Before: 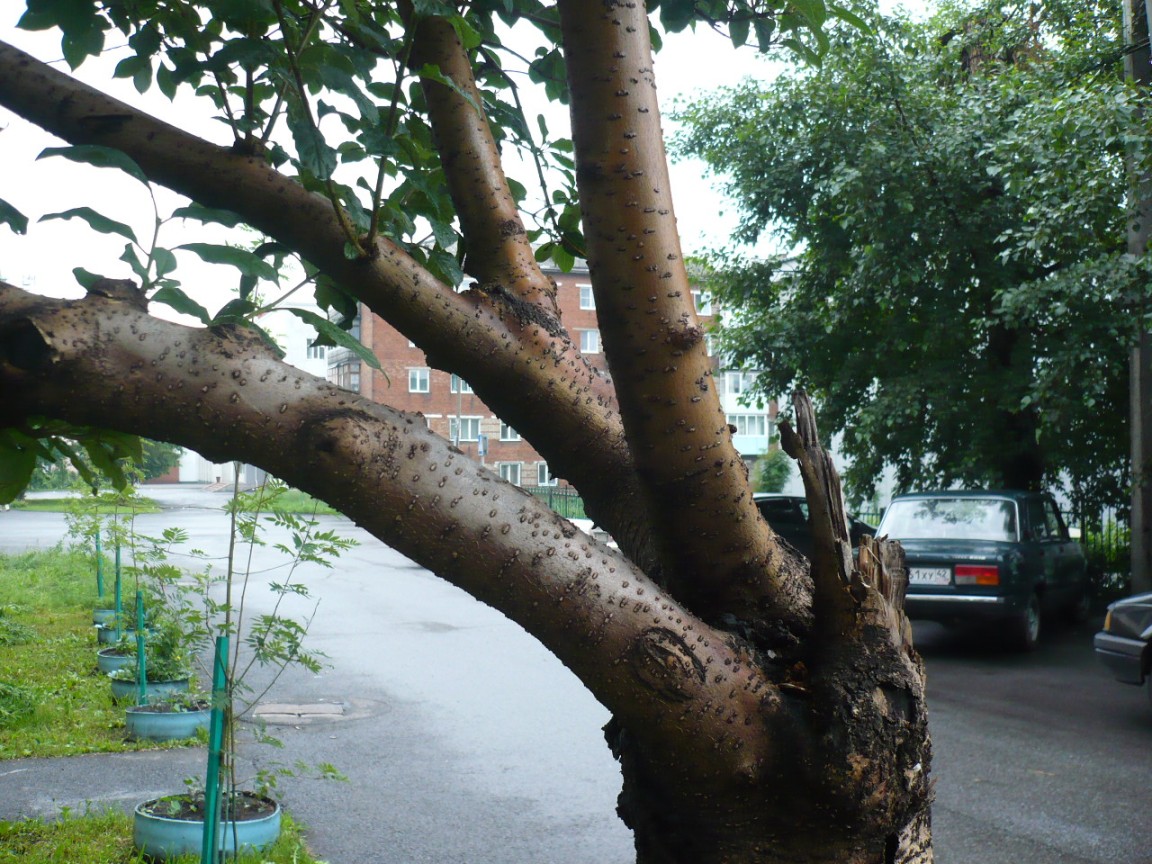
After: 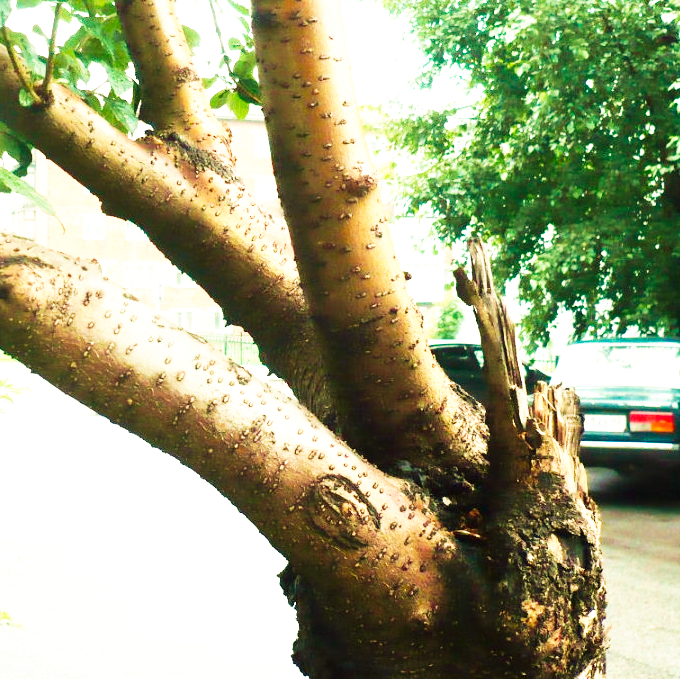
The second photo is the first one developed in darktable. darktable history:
base curve: curves: ch0 [(0, 0) (0.007, 0.004) (0.027, 0.03) (0.046, 0.07) (0.207, 0.54) (0.442, 0.872) (0.673, 0.972) (1, 1)], preserve colors none
white balance: red 1.08, blue 0.791
crop and rotate: left 28.256%, top 17.734%, right 12.656%, bottom 3.573%
exposure: black level correction 0, exposure 1.45 EV, compensate exposure bias true, compensate highlight preservation false
velvia: strength 45%
